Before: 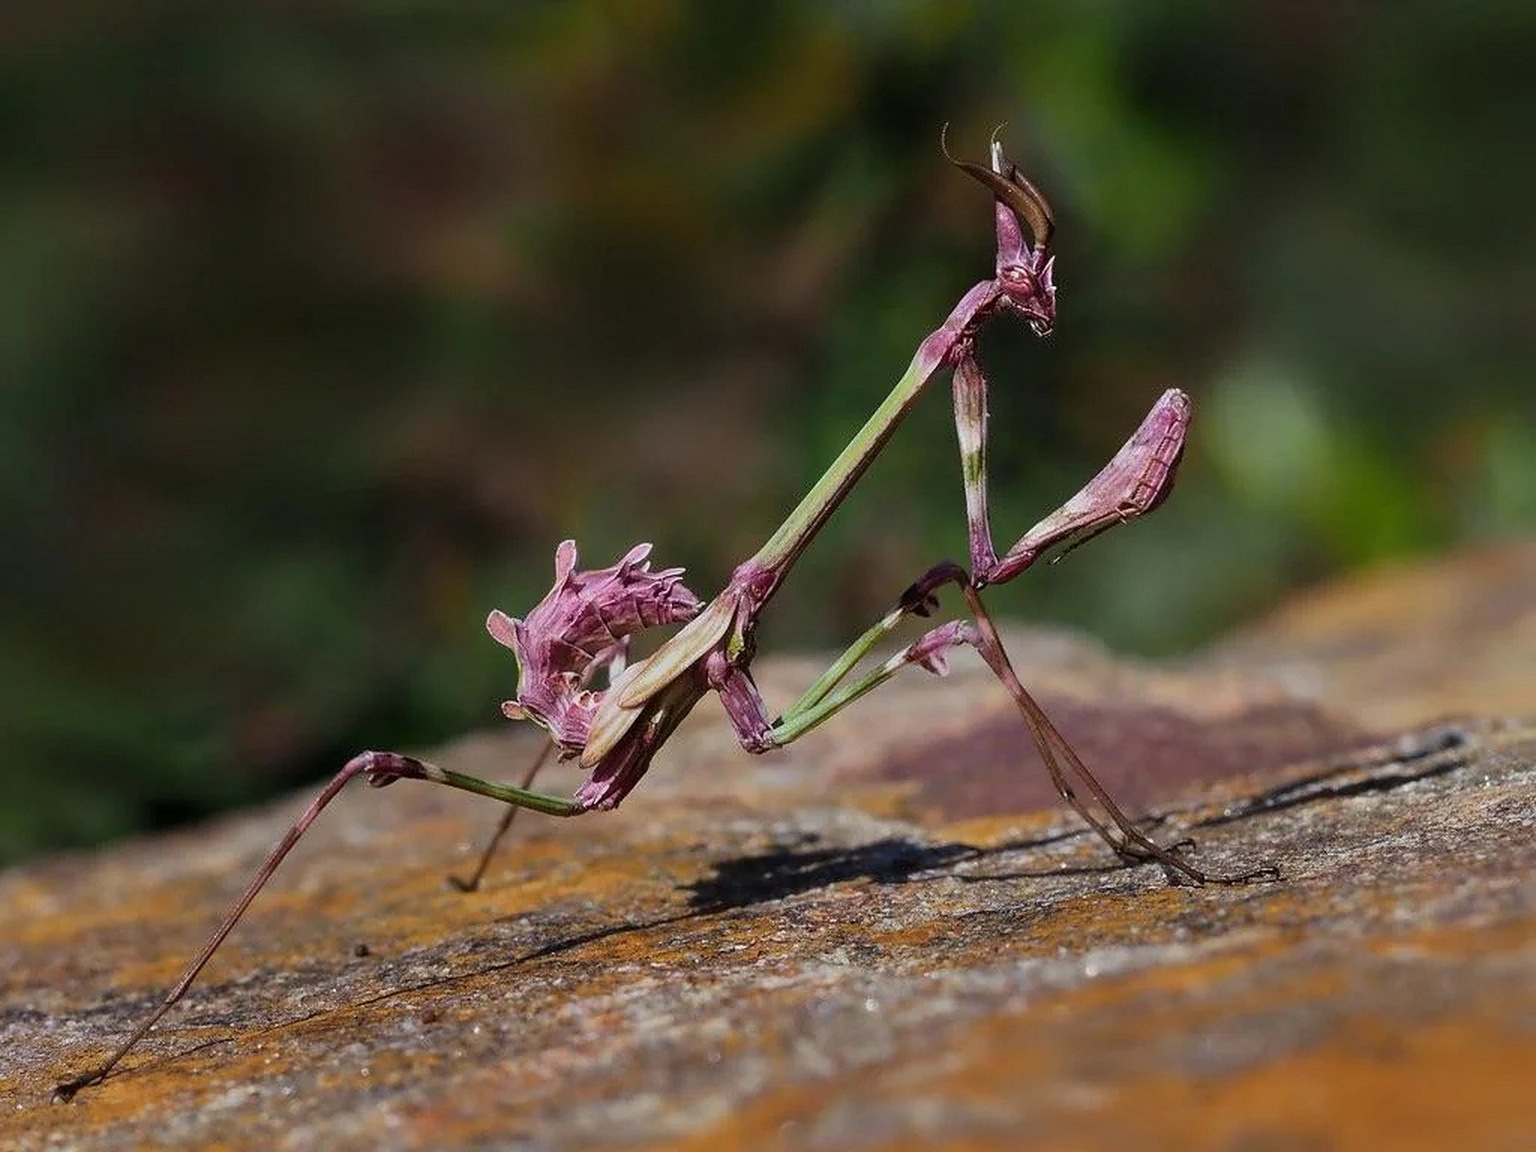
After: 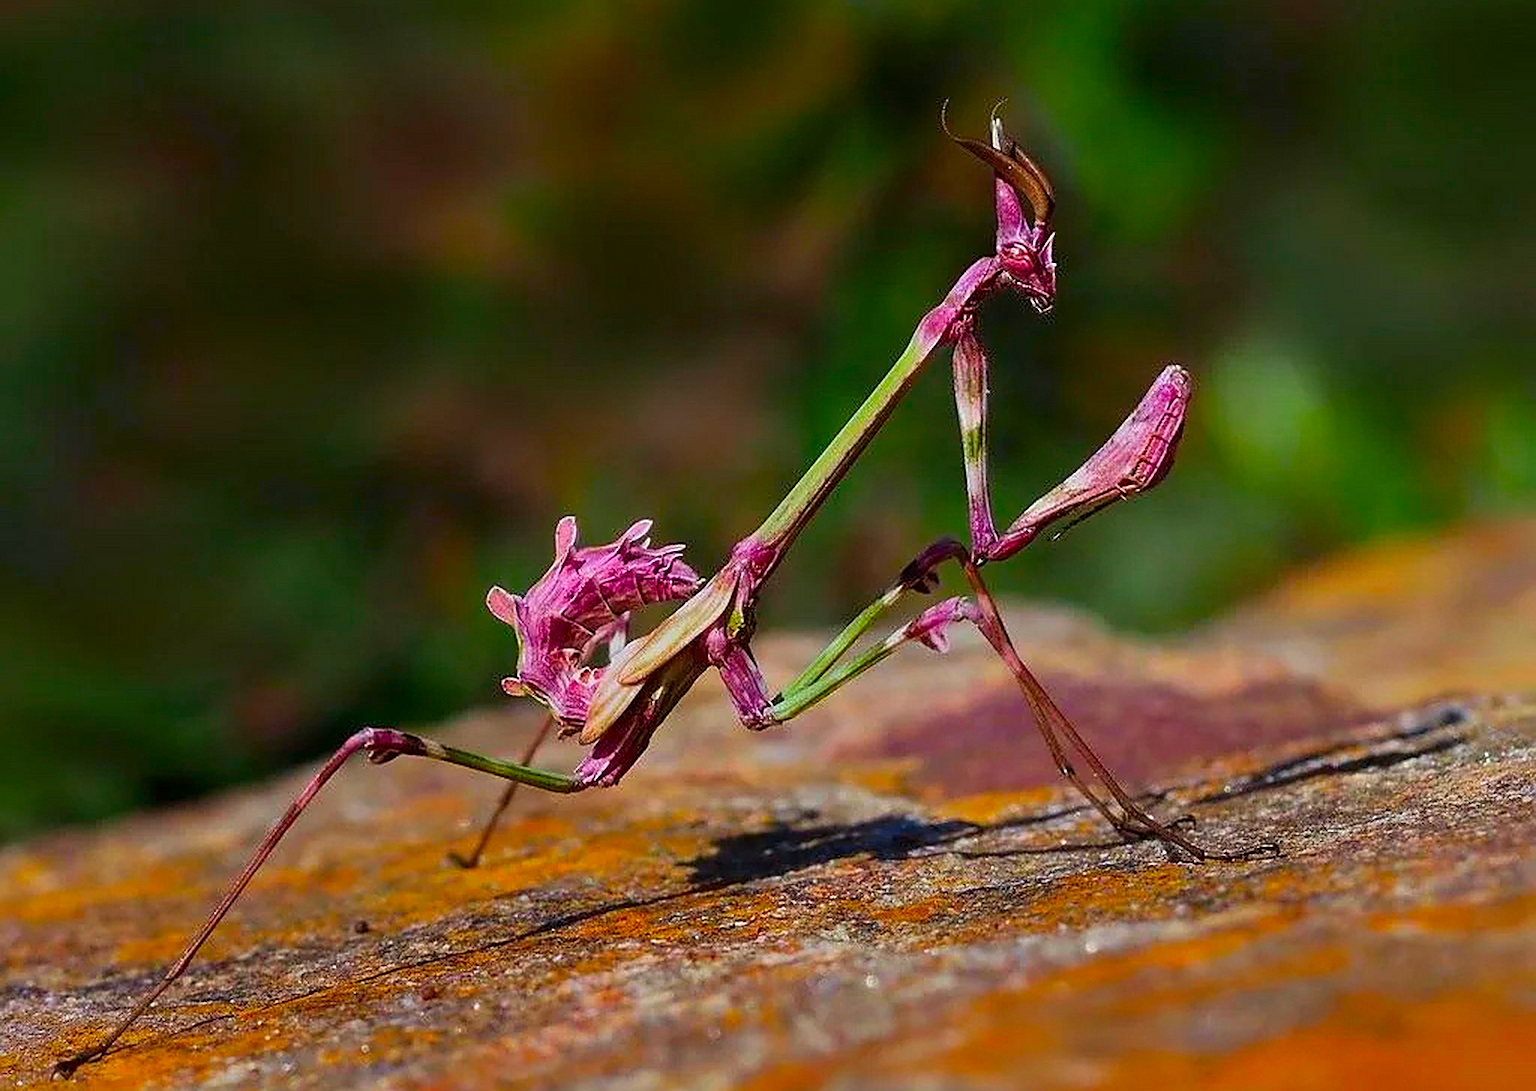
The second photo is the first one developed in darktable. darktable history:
sharpen: on, module defaults
crop and rotate: top 2.082%, bottom 3.144%
color correction: highlights b* -0.06, saturation 1.85
